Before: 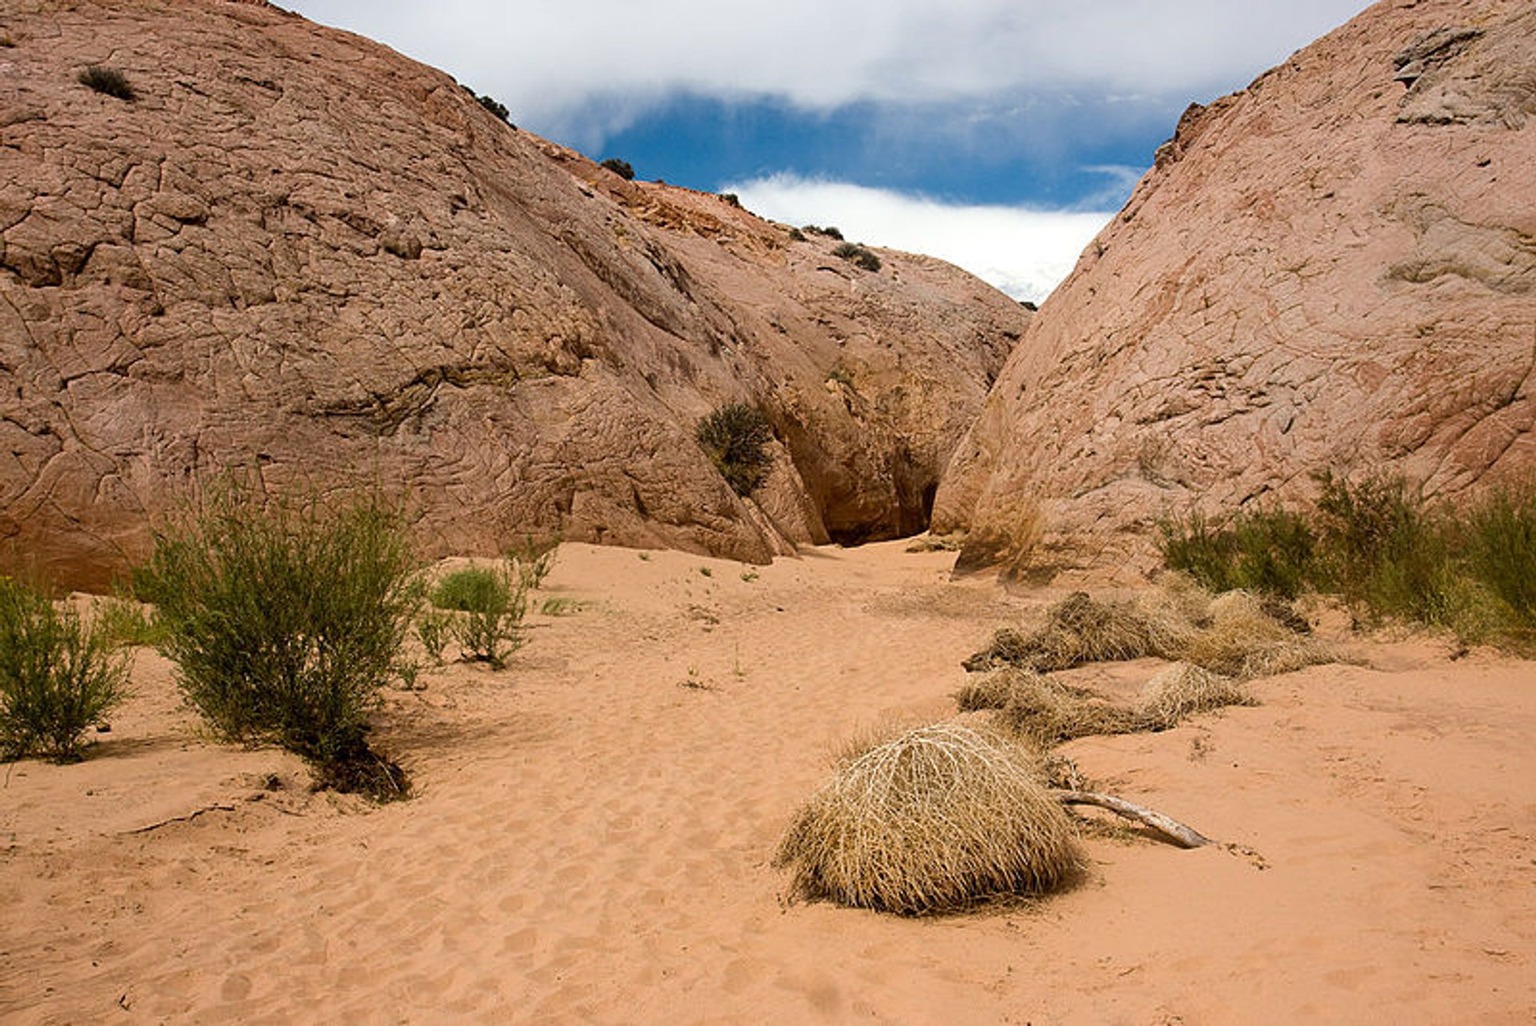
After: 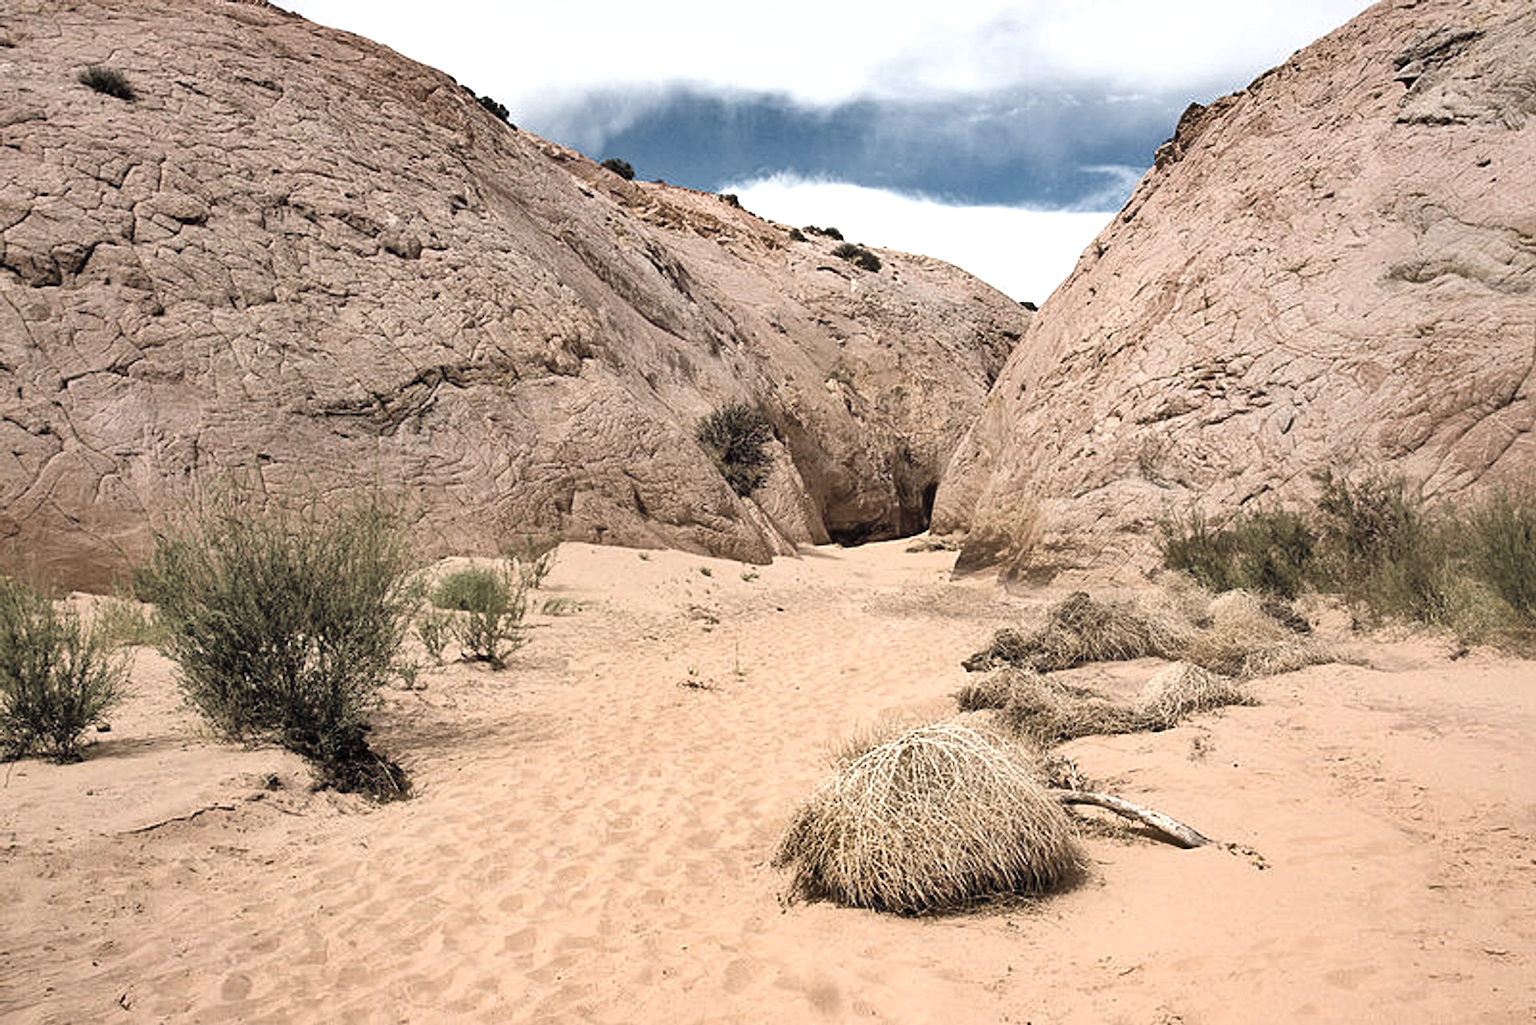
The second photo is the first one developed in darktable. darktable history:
shadows and highlights: shadows 43.46, white point adjustment -1.41, soften with gaussian
contrast brightness saturation: brightness 0.182, saturation -0.519
tone equalizer: -8 EV -0.72 EV, -7 EV -0.71 EV, -6 EV -0.565 EV, -5 EV -0.393 EV, -3 EV 0.404 EV, -2 EV 0.6 EV, -1 EV 0.691 EV, +0 EV 0.768 EV
